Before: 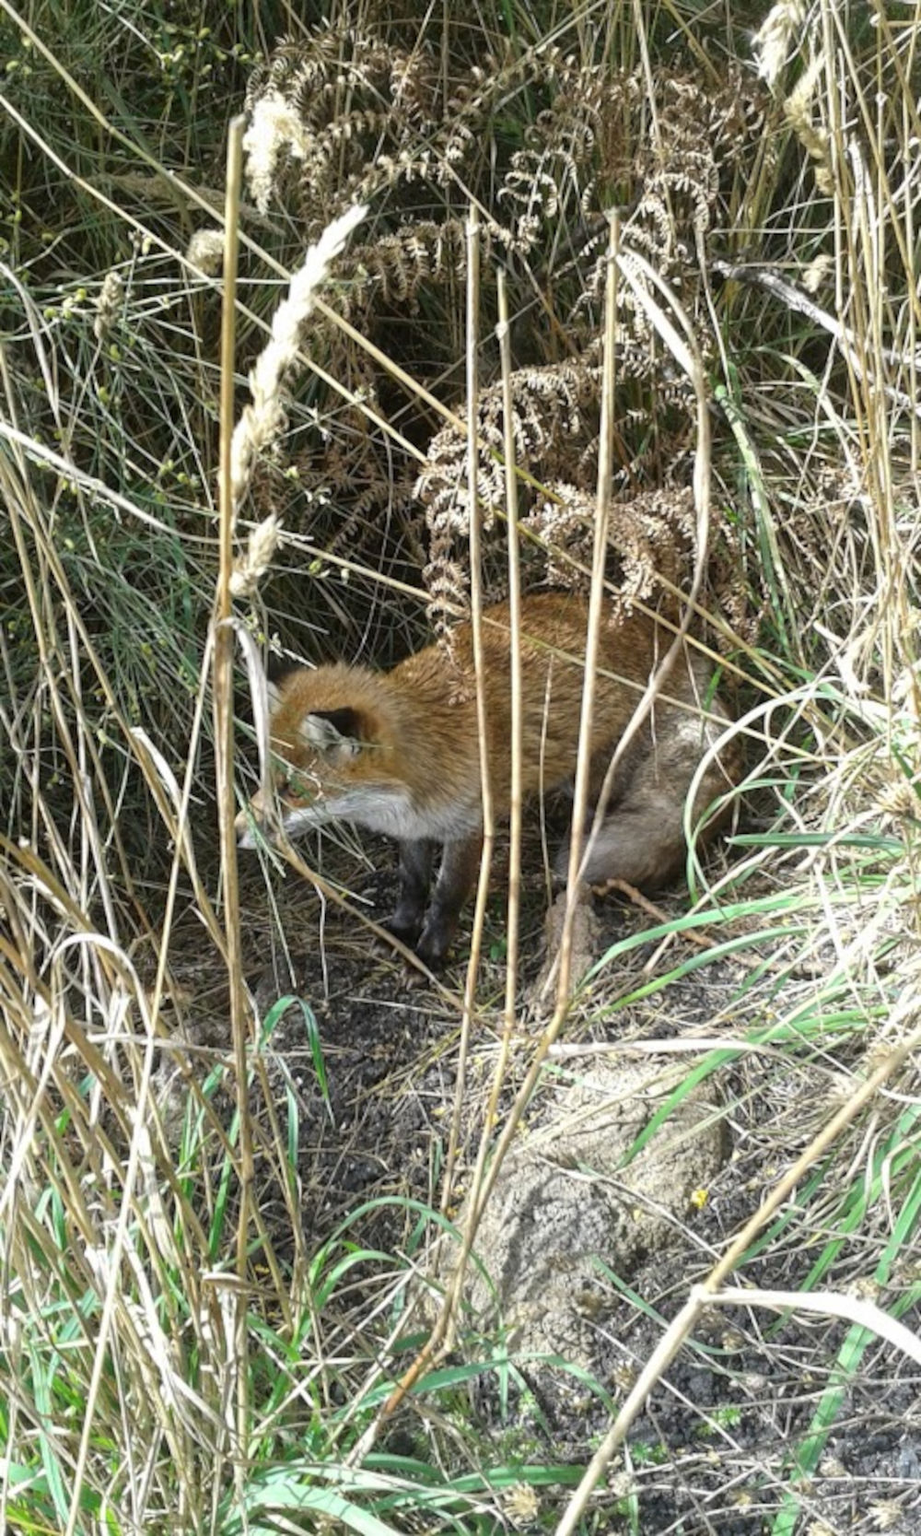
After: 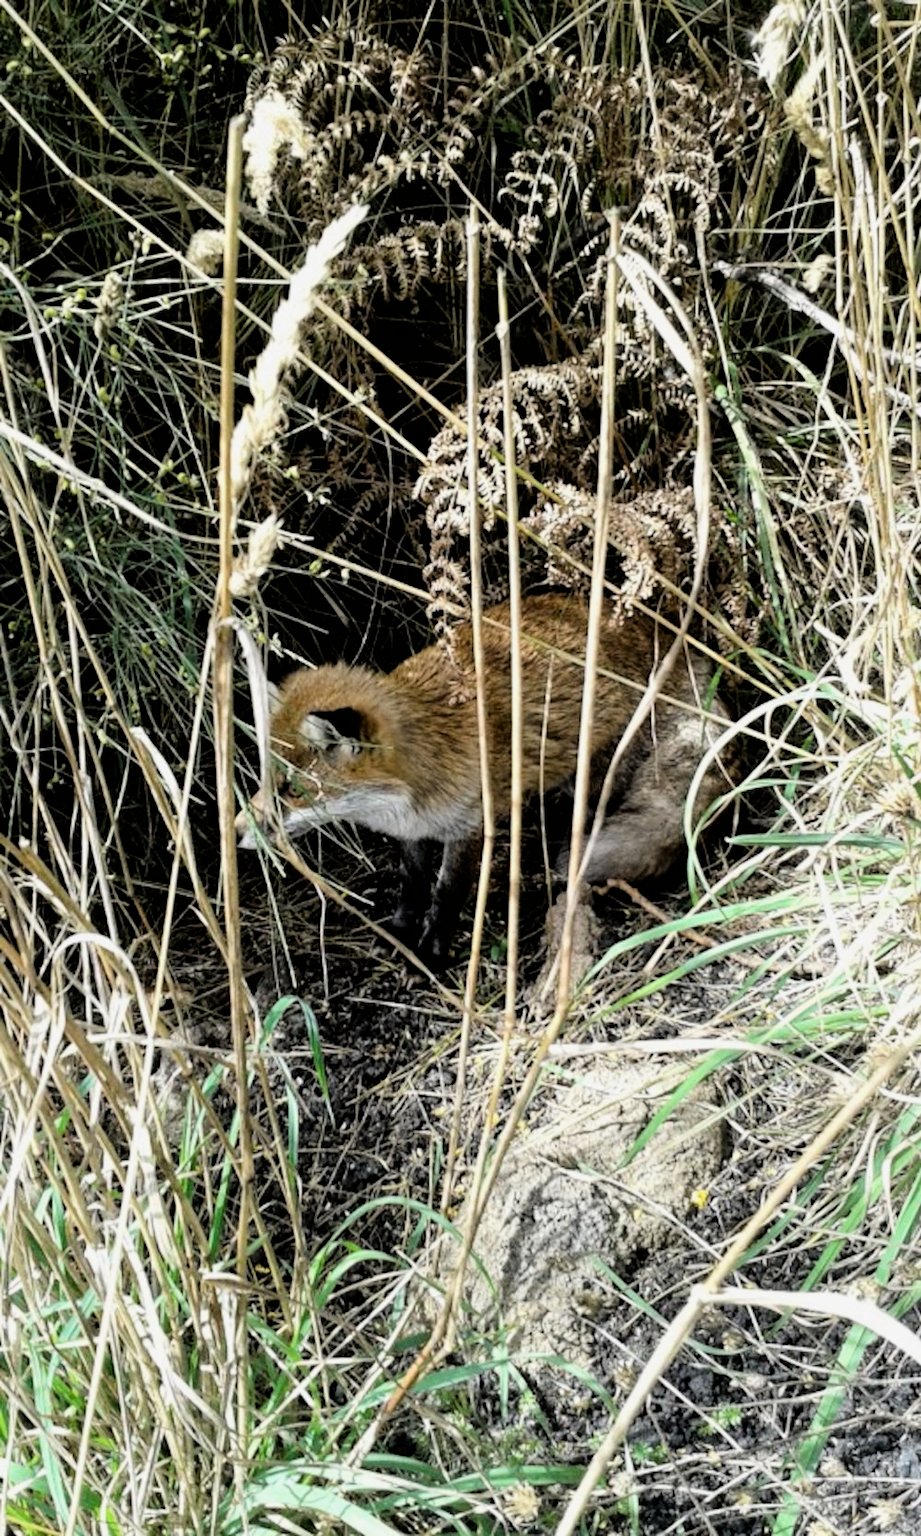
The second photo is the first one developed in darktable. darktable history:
exposure: black level correction 0.01, exposure 0.011 EV, compensate highlight preservation false
filmic rgb: black relative exposure -4 EV, white relative exposure 3 EV, hardness 3.02, contrast 1.4
